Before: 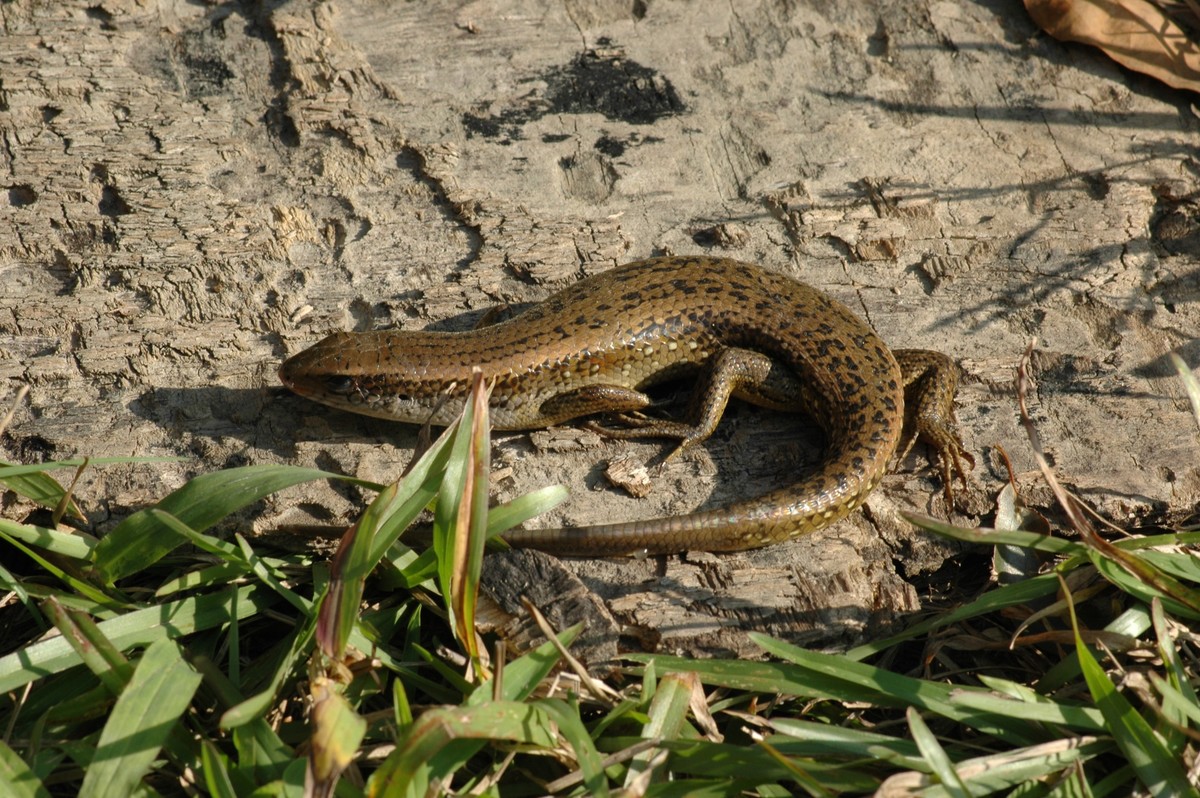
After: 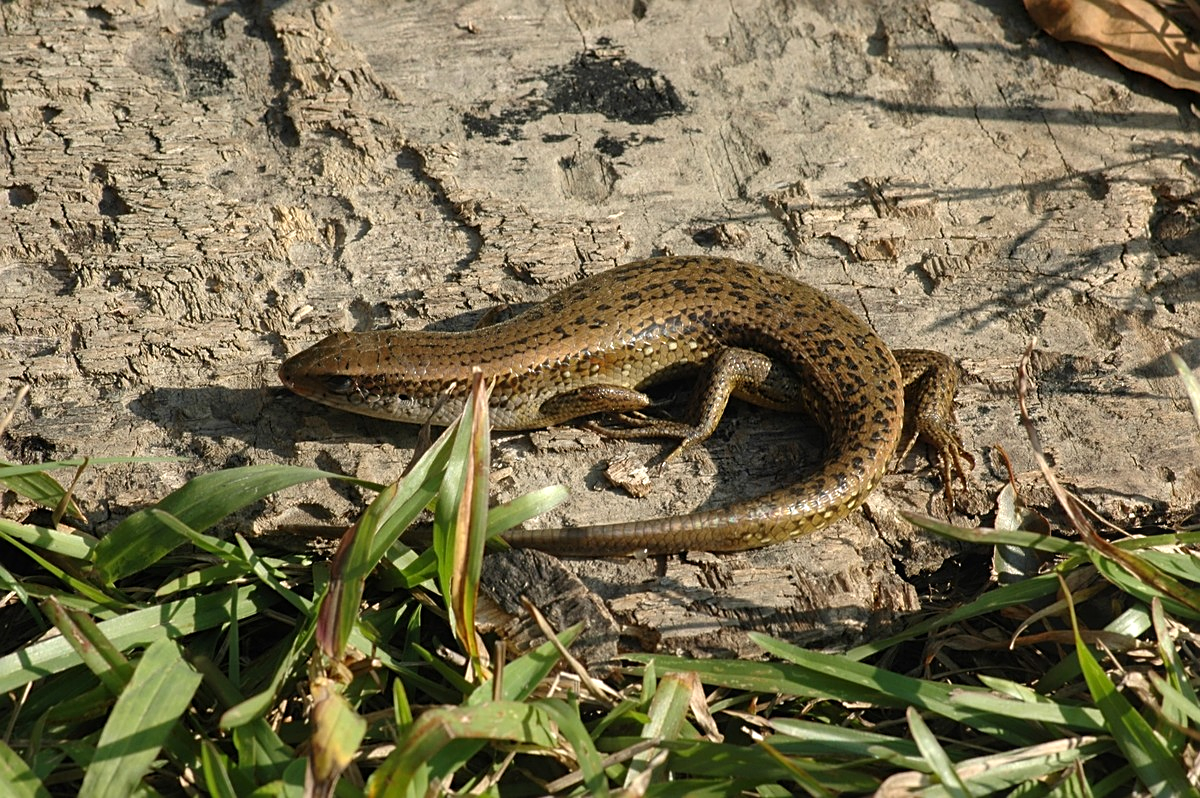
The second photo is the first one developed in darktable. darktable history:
exposure: exposure 0.128 EV, compensate highlight preservation false
levels: levels [0, 0.498, 0.996]
shadows and highlights: shadows -23.08, highlights 46.15, soften with gaussian
contrast equalizer: y [[0.5 ×6], [0.5 ×6], [0.5, 0.5, 0.501, 0.545, 0.707, 0.863], [0 ×6], [0 ×6]]
bloom: size 13.65%, threshold 98.39%, strength 4.82%
sharpen: on, module defaults
